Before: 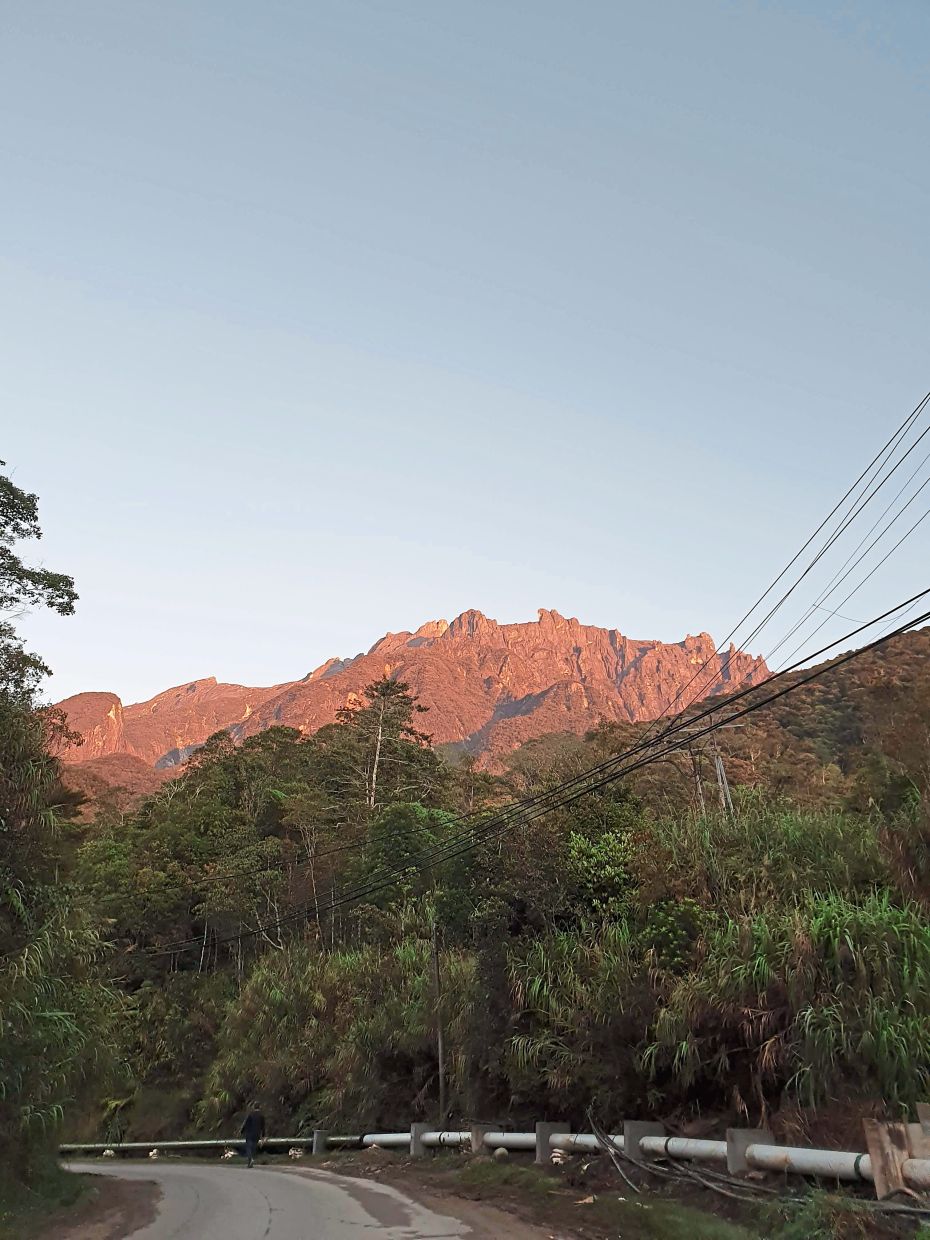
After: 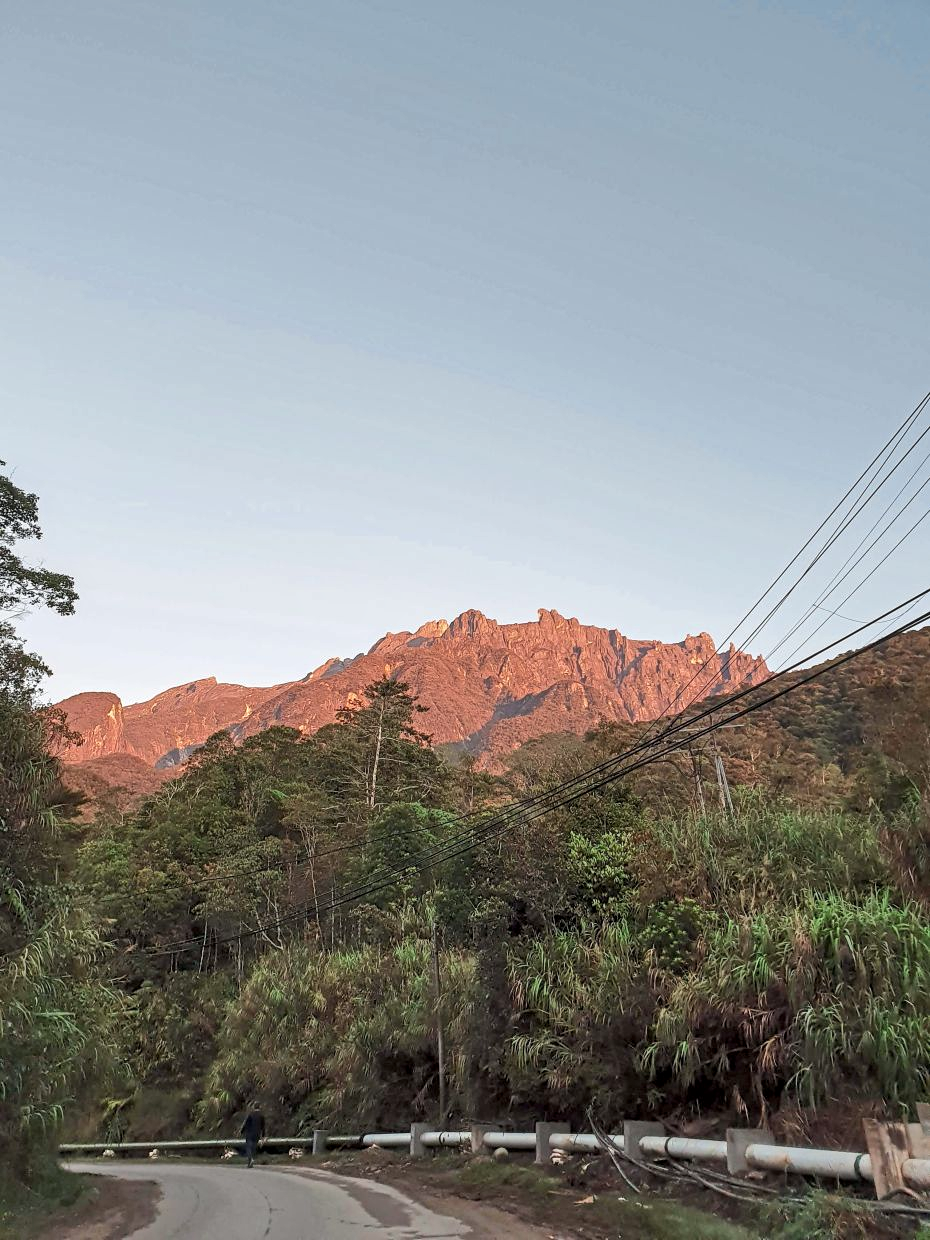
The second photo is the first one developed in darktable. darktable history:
shadows and highlights: shadows 52.06, highlights -28.57, soften with gaussian
local contrast: on, module defaults
